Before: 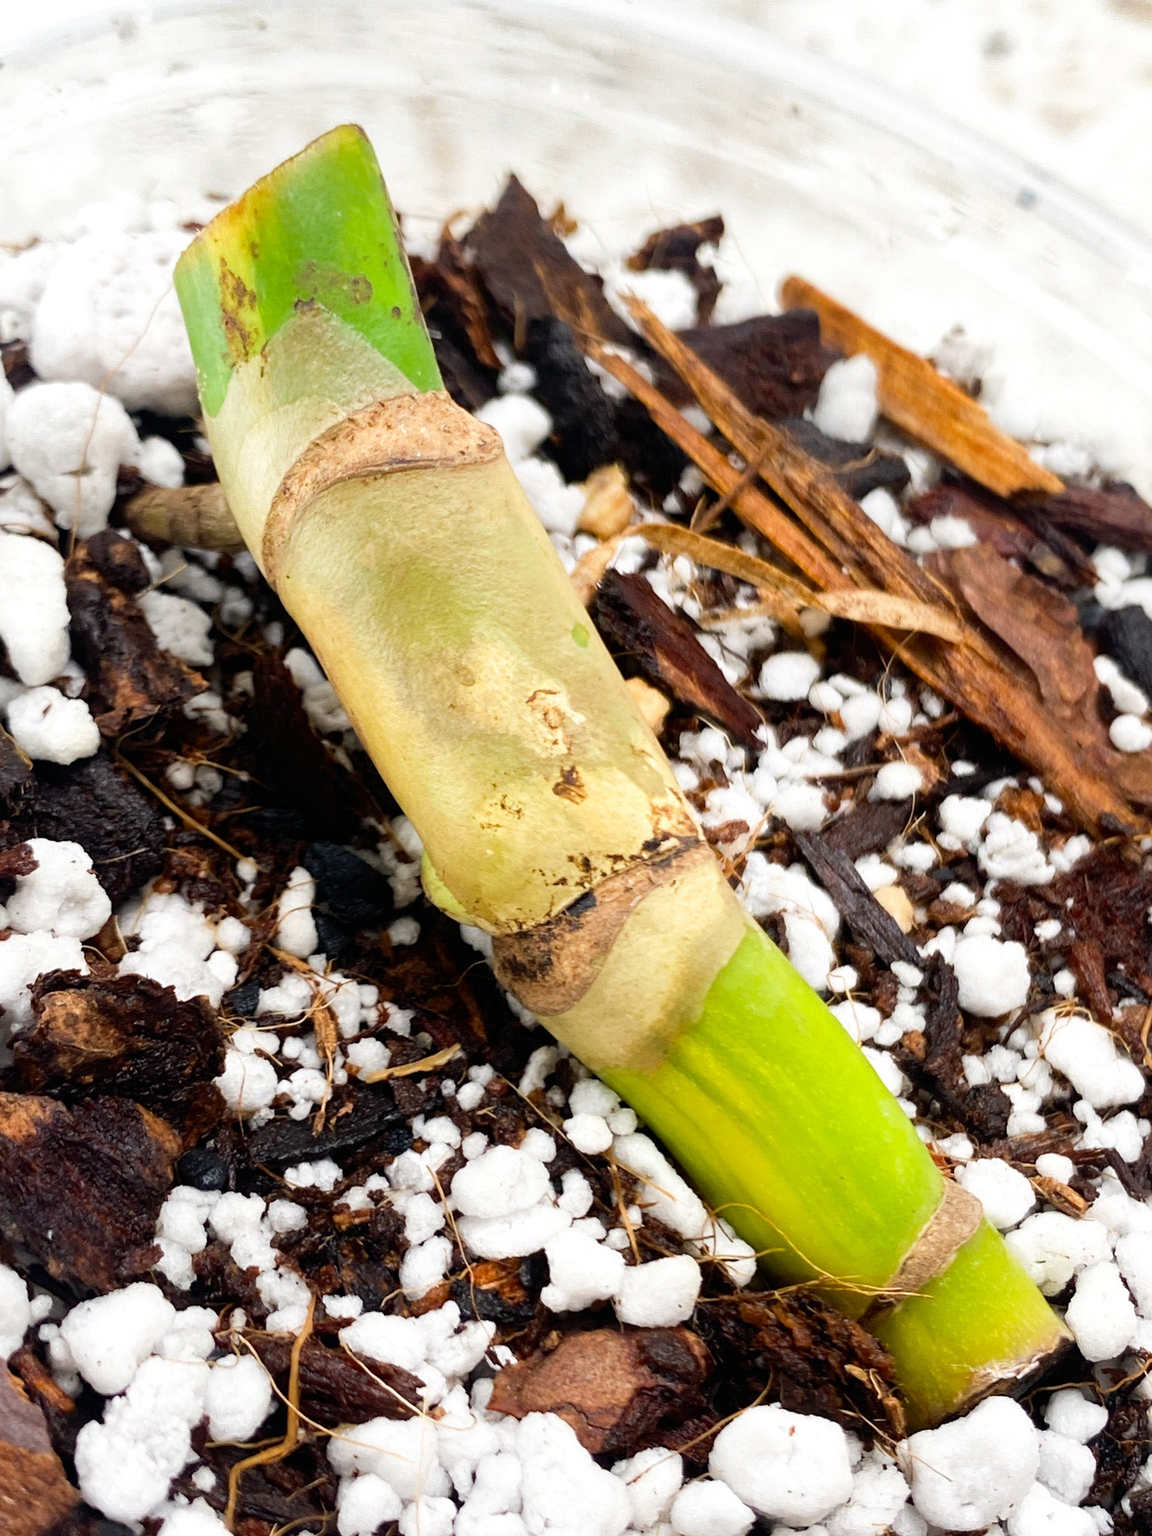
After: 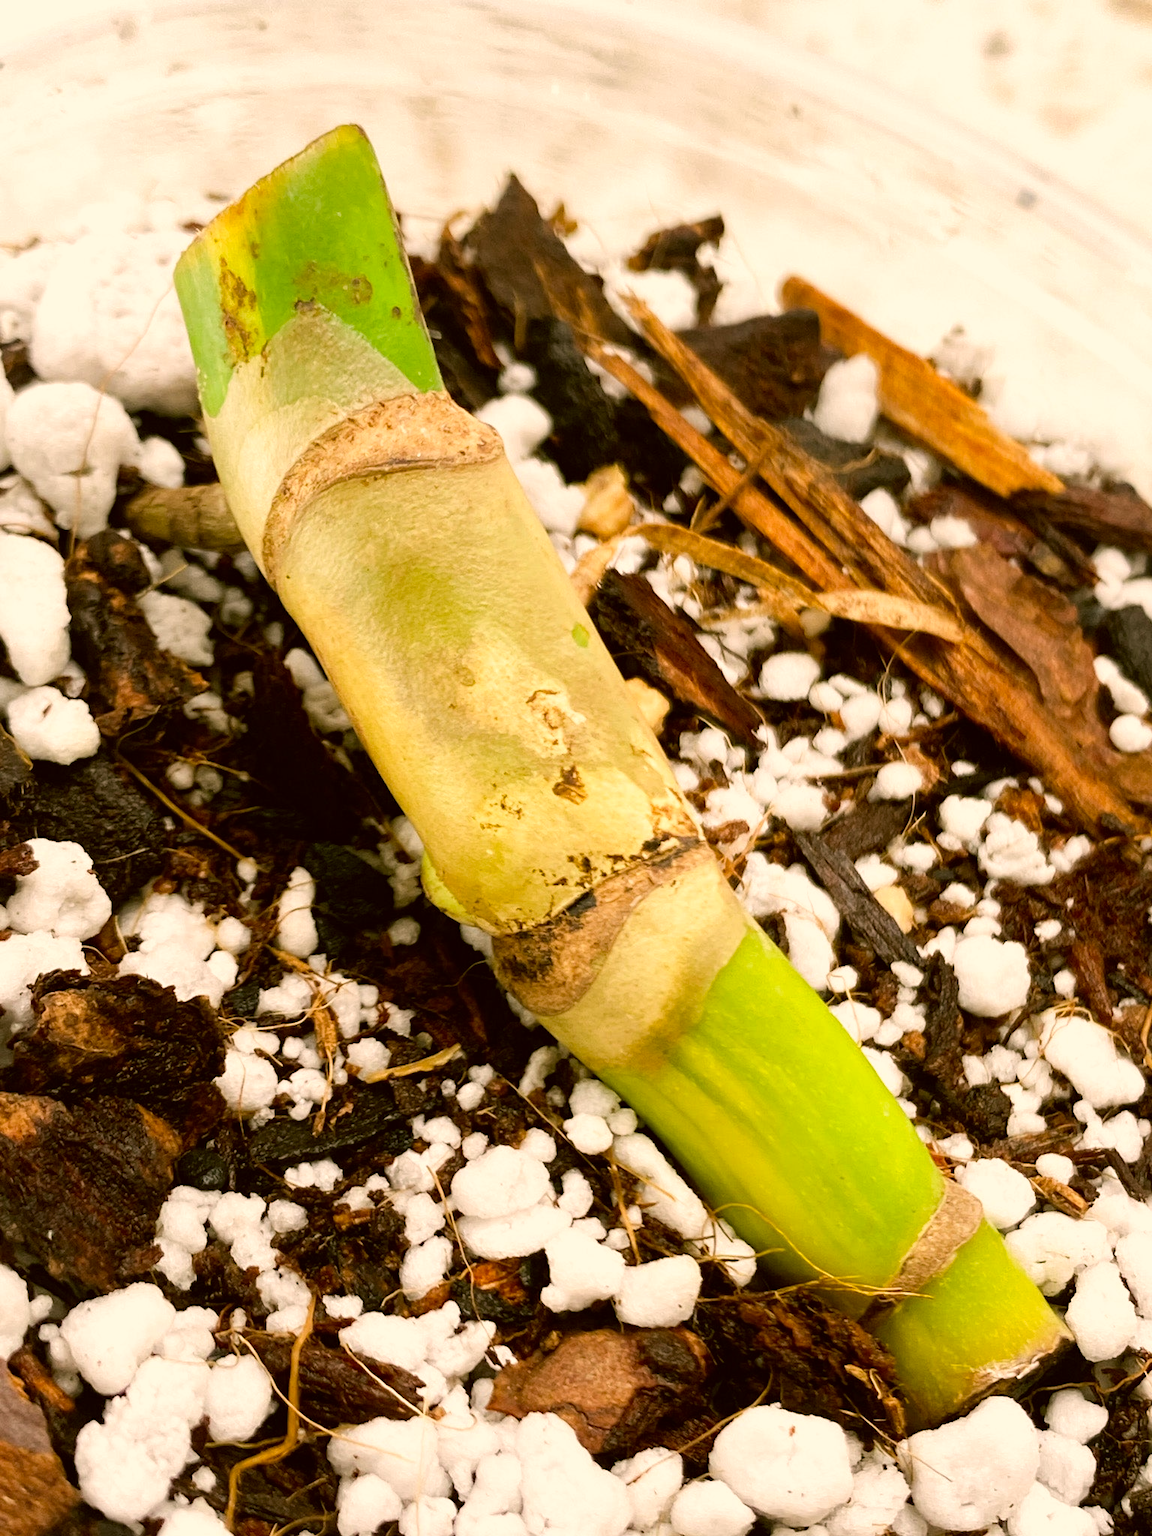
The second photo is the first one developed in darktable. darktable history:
color correction: highlights a* 8.46, highlights b* 15.72, shadows a* -0.478, shadows b* 26.47
